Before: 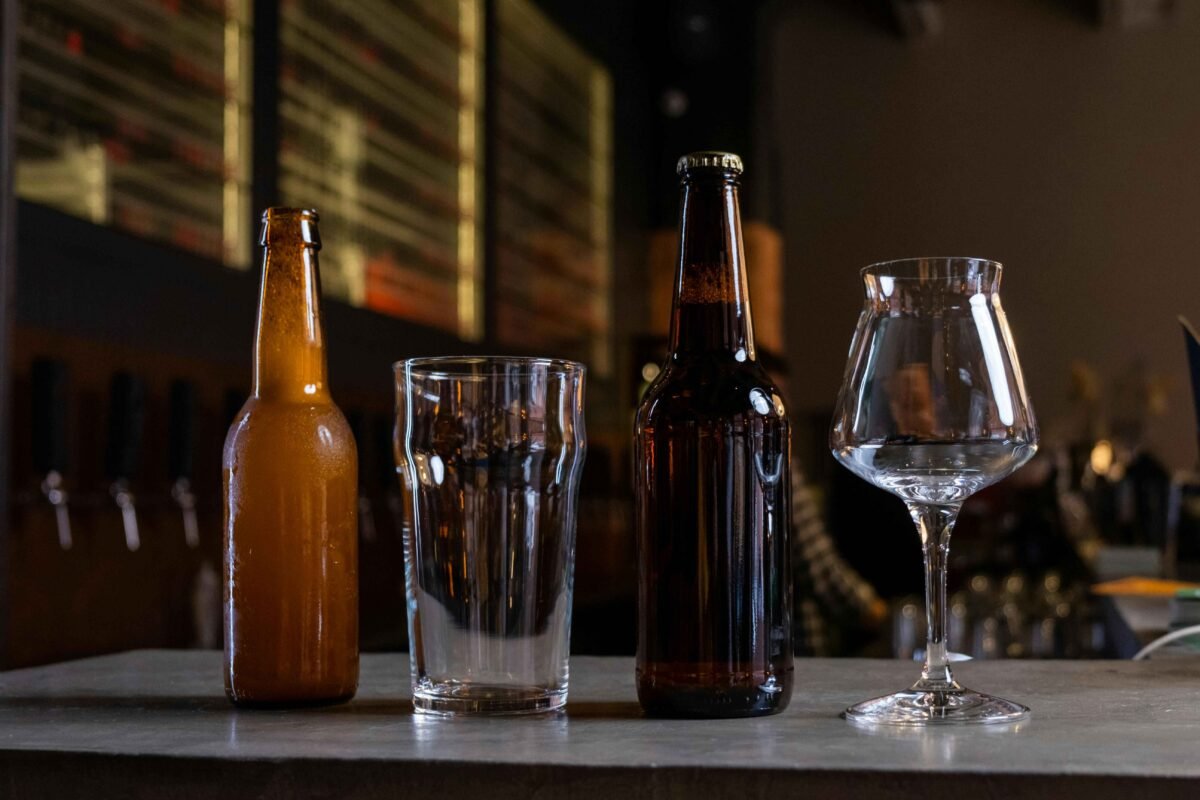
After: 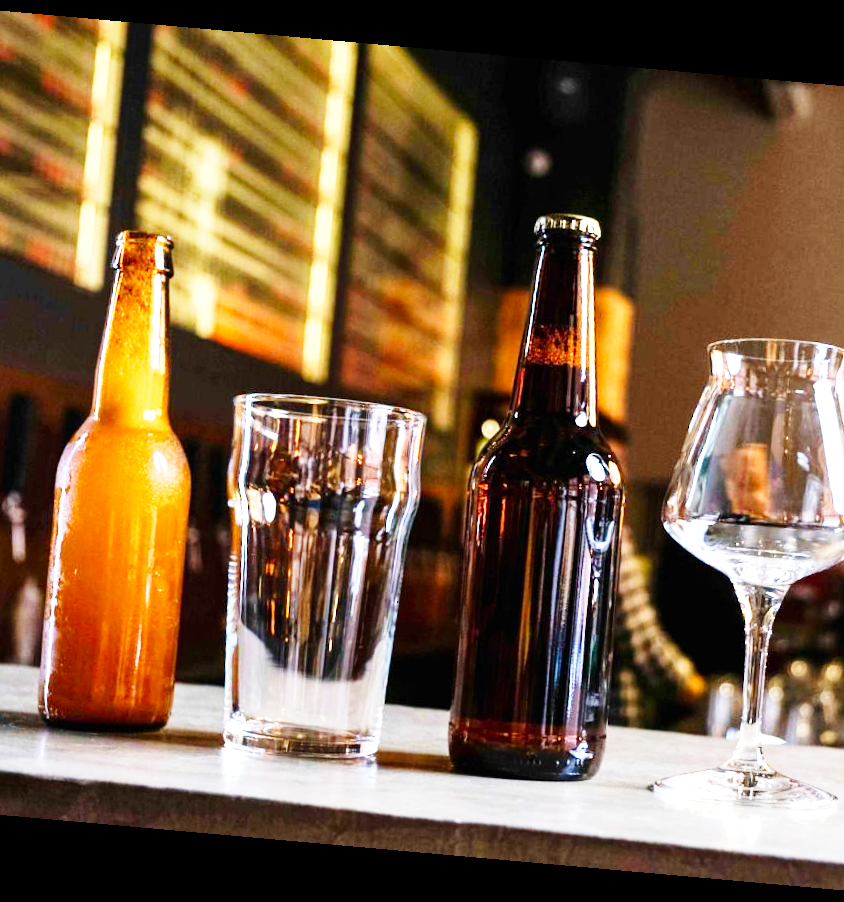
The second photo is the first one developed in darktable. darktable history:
exposure: exposure 2 EV, compensate exposure bias true, compensate highlight preservation false
base curve: curves: ch0 [(0, 0) (0, 0.001) (0.001, 0.001) (0.004, 0.002) (0.007, 0.004) (0.015, 0.013) (0.033, 0.045) (0.052, 0.096) (0.075, 0.17) (0.099, 0.241) (0.163, 0.42) (0.219, 0.55) (0.259, 0.616) (0.327, 0.722) (0.365, 0.765) (0.522, 0.873) (0.547, 0.881) (0.689, 0.919) (0.826, 0.952) (1, 1)], preserve colors none
crop and rotate: left 15.546%, right 17.787%
rotate and perspective: rotation 5.12°, automatic cropping off
